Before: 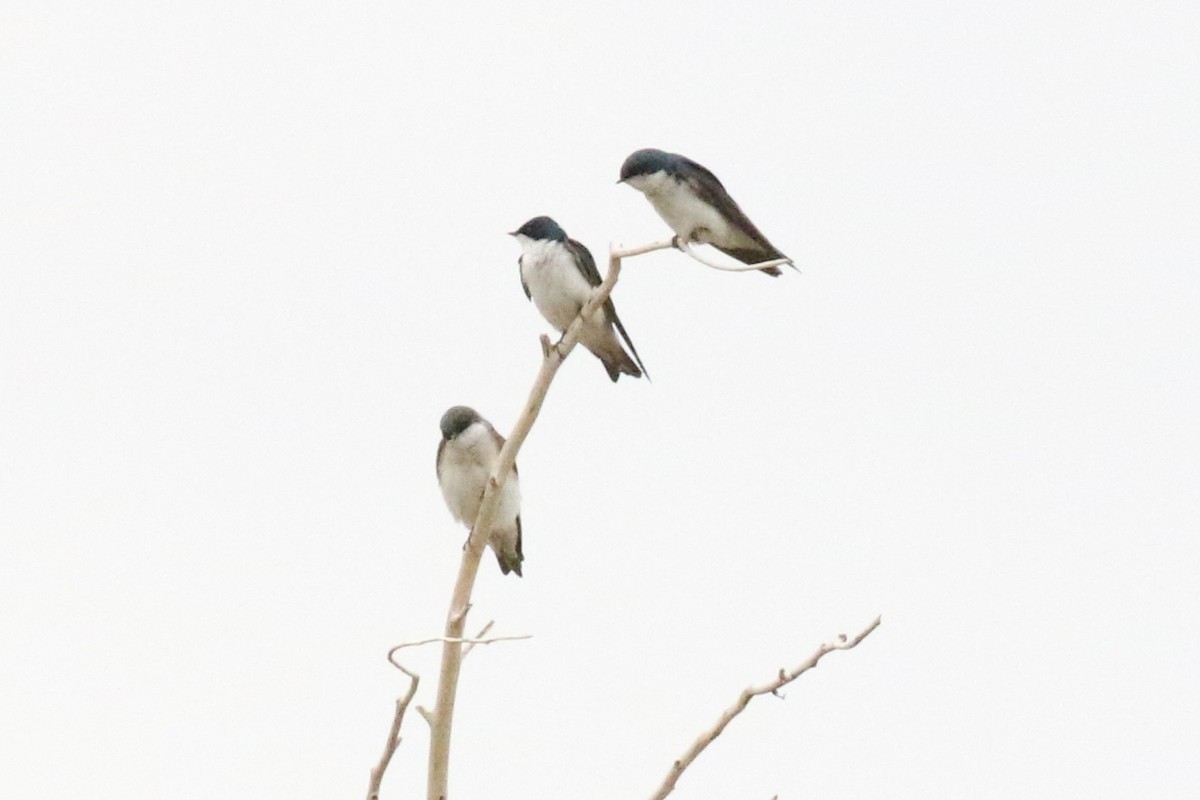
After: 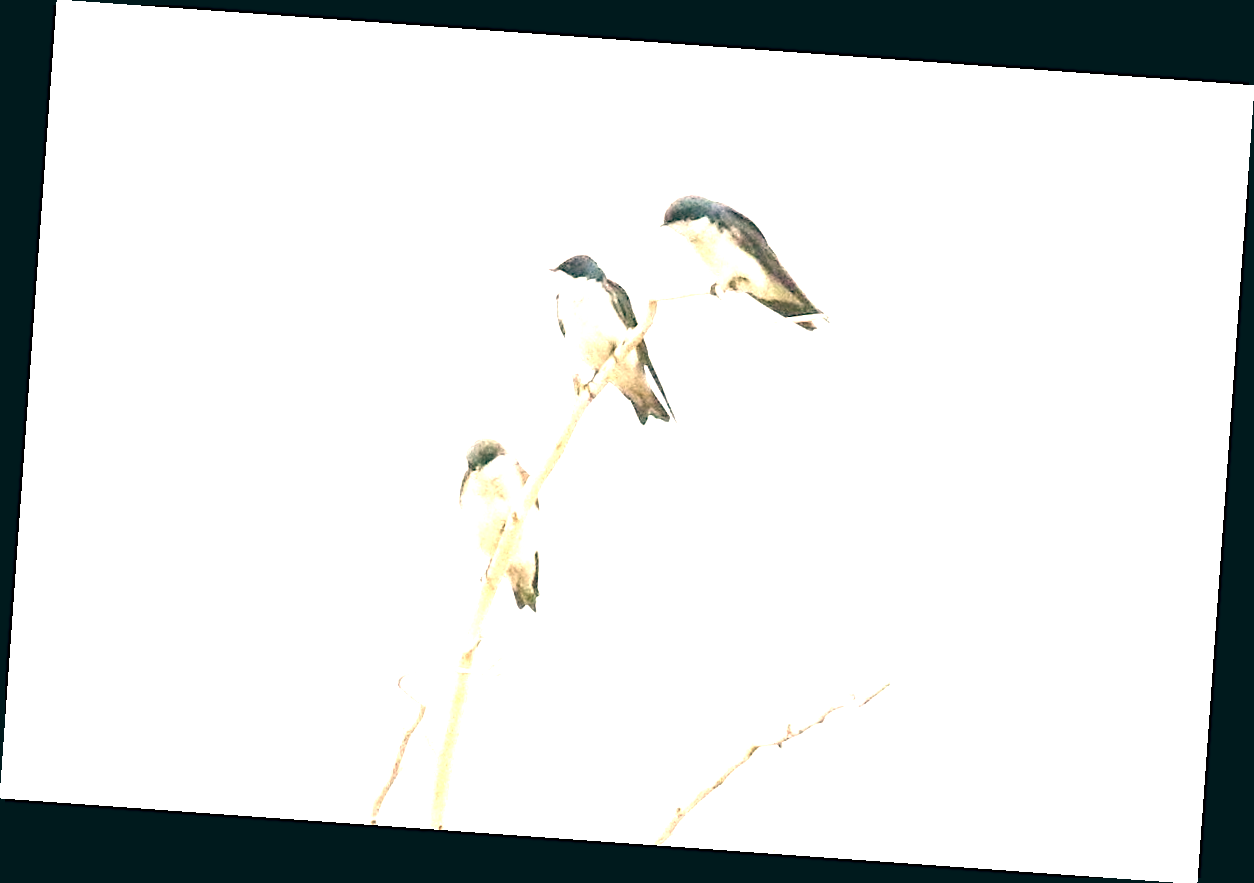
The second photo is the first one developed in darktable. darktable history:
color balance: lift [1.005, 0.99, 1.007, 1.01], gamma [1, 0.979, 1.011, 1.021], gain [0.923, 1.098, 1.025, 0.902], input saturation 90.45%, contrast 7.73%, output saturation 105.91%
exposure: black level correction 0, exposure 1.741 EV, compensate exposure bias true, compensate highlight preservation false
rotate and perspective: rotation 4.1°, automatic cropping off
sharpen: on, module defaults
